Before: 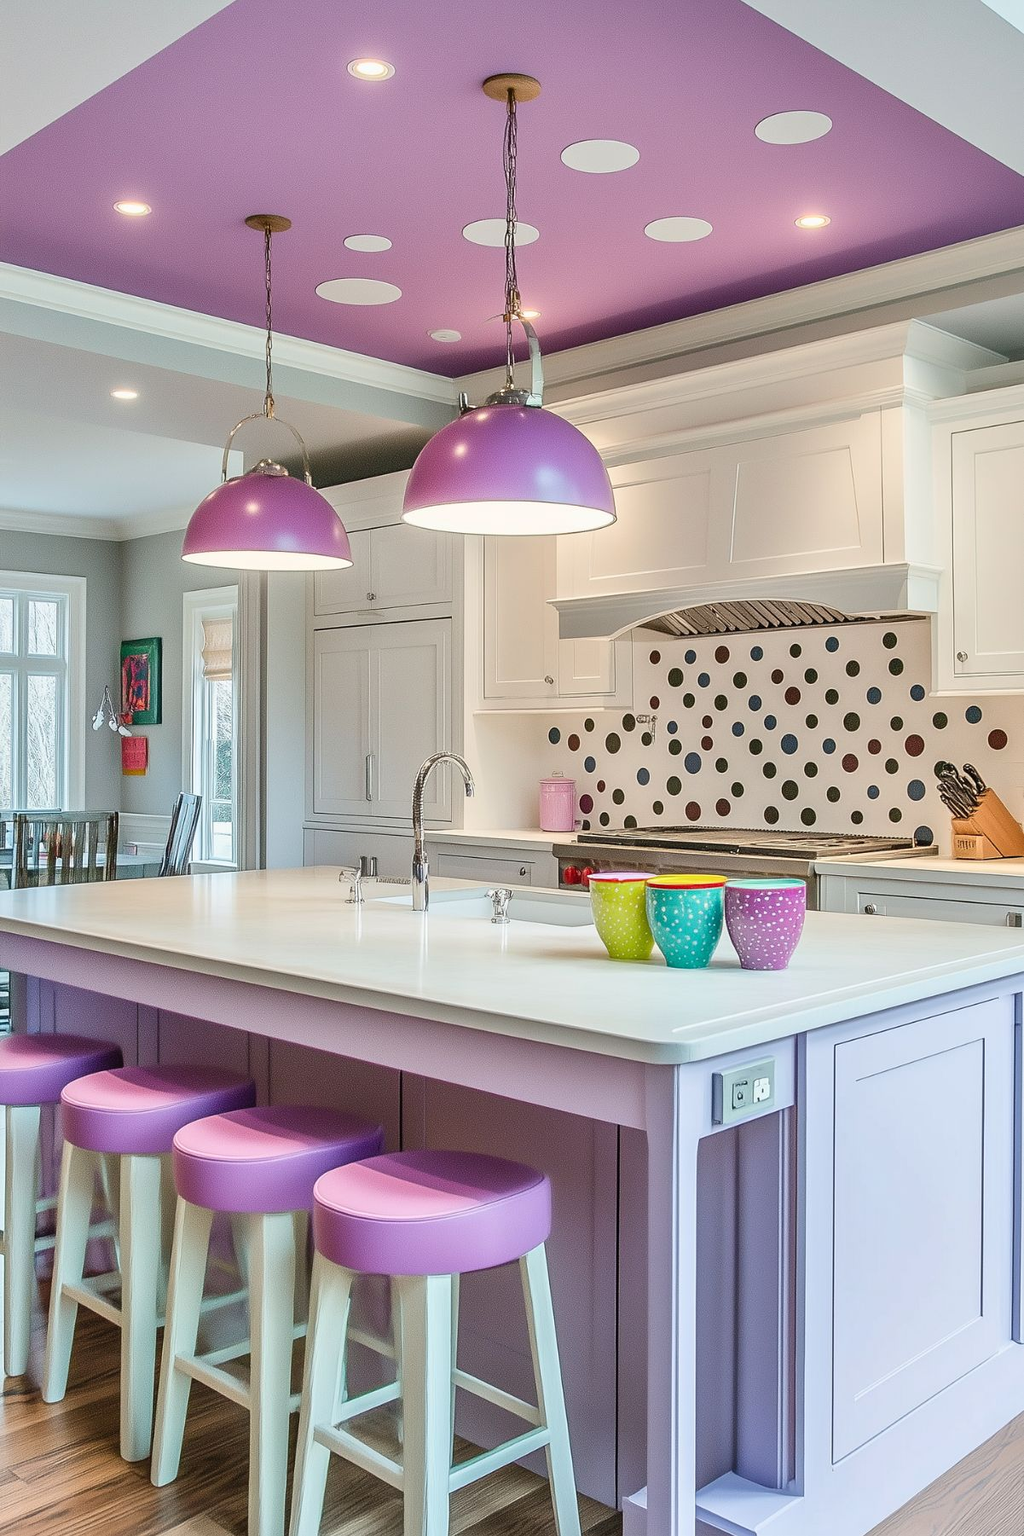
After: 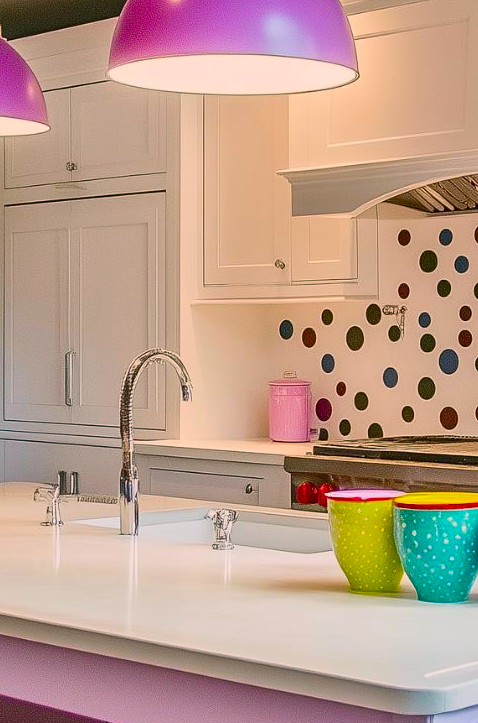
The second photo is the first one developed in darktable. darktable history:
contrast brightness saturation: contrast 0.127, brightness -0.057, saturation 0.158
color balance rgb: highlights gain › chroma 2.43%, highlights gain › hue 35.71°, linear chroma grading › global chroma 14.711%, perceptual saturation grading › global saturation 25.607%, contrast -10.472%
crop: left 30.35%, top 29.611%, right 29.772%, bottom 30.199%
